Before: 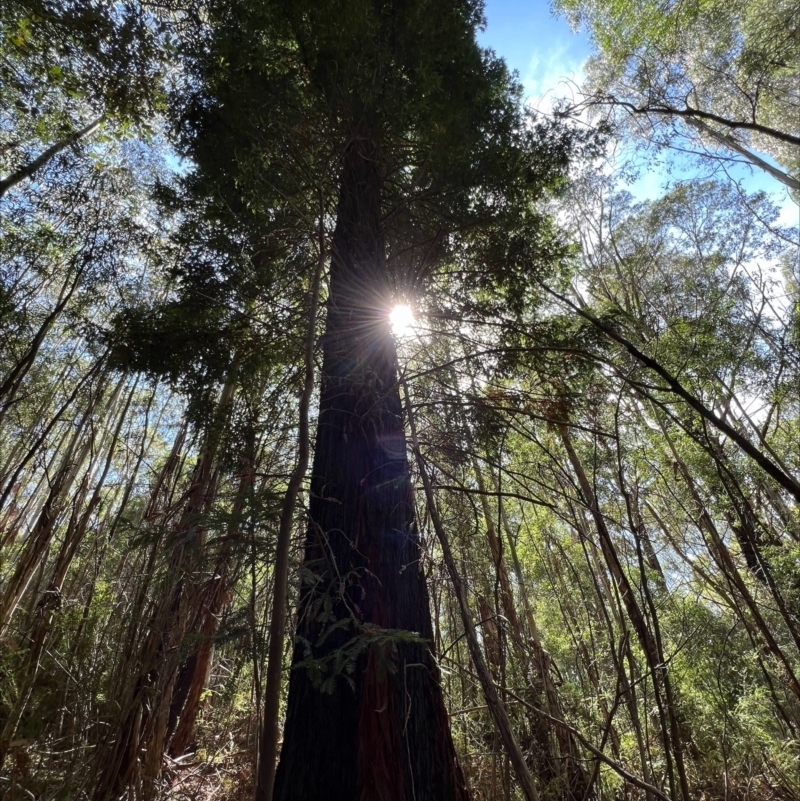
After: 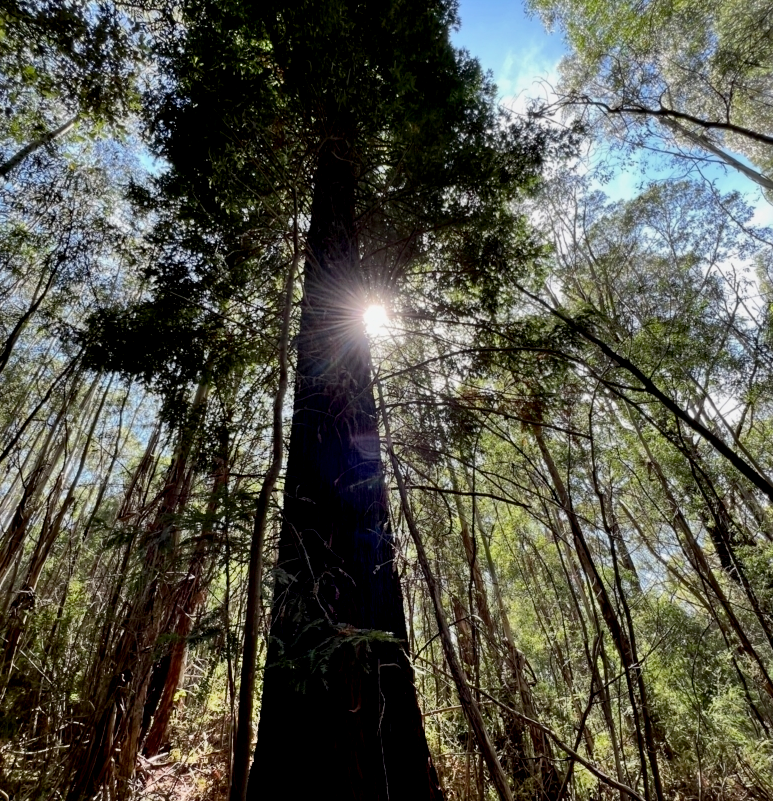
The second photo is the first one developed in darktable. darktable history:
crop and rotate: left 3.296%
exposure: black level correction 0.009, exposure -0.159 EV, compensate highlight preservation false
shadows and highlights: soften with gaussian
